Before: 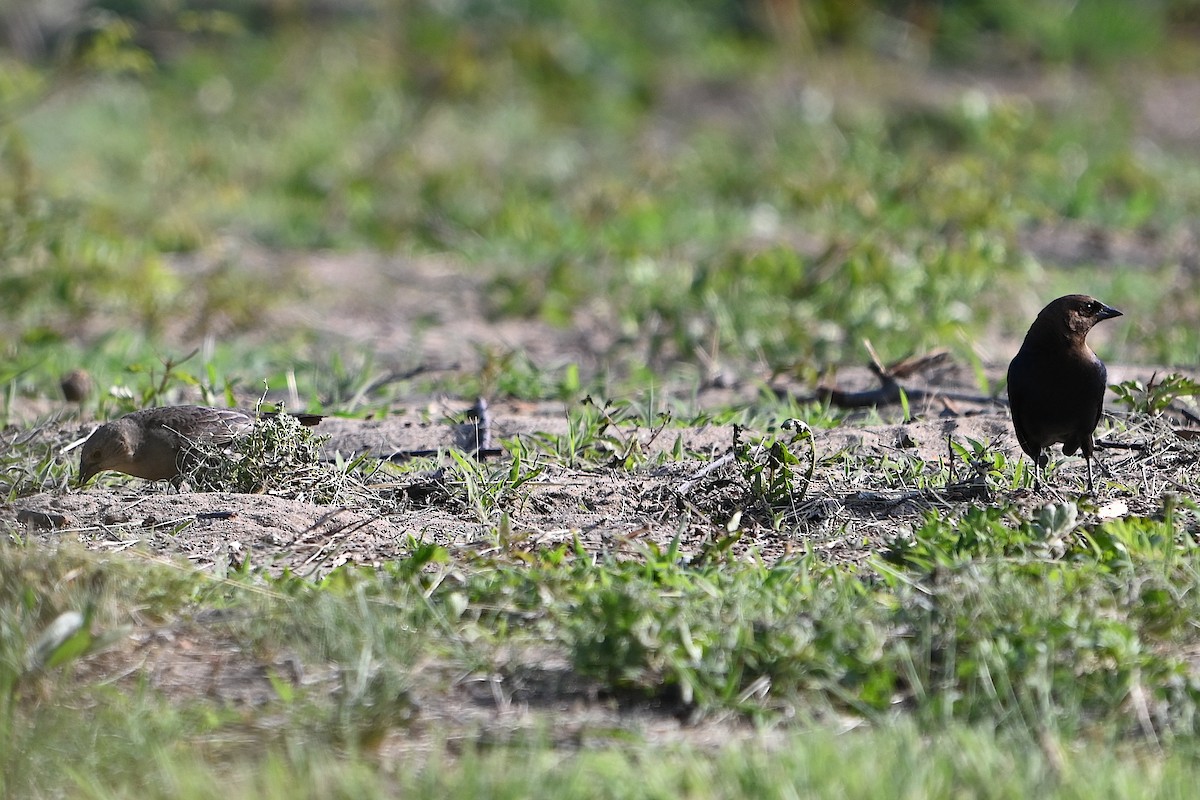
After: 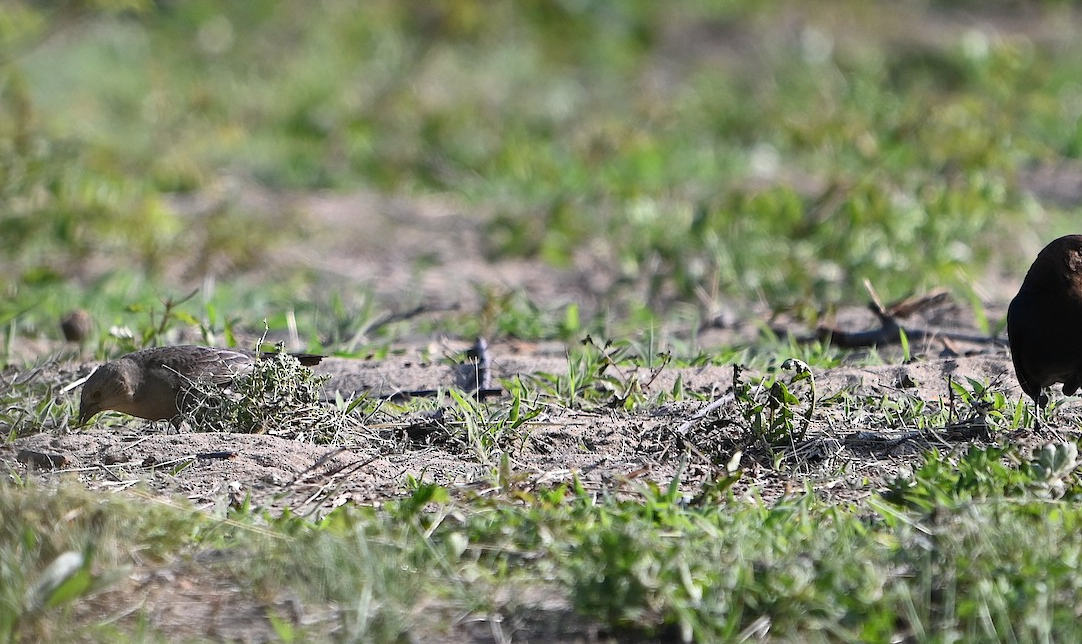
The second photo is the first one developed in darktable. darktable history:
crop: top 7.502%, right 9.794%, bottom 11.923%
